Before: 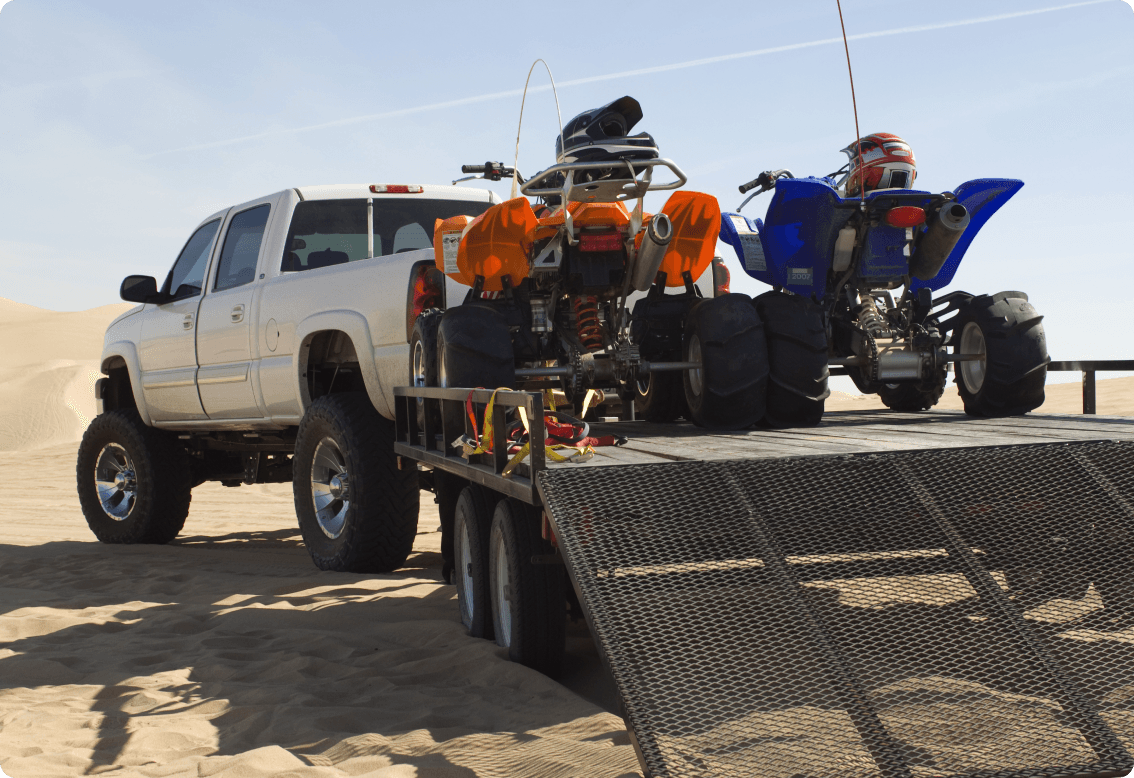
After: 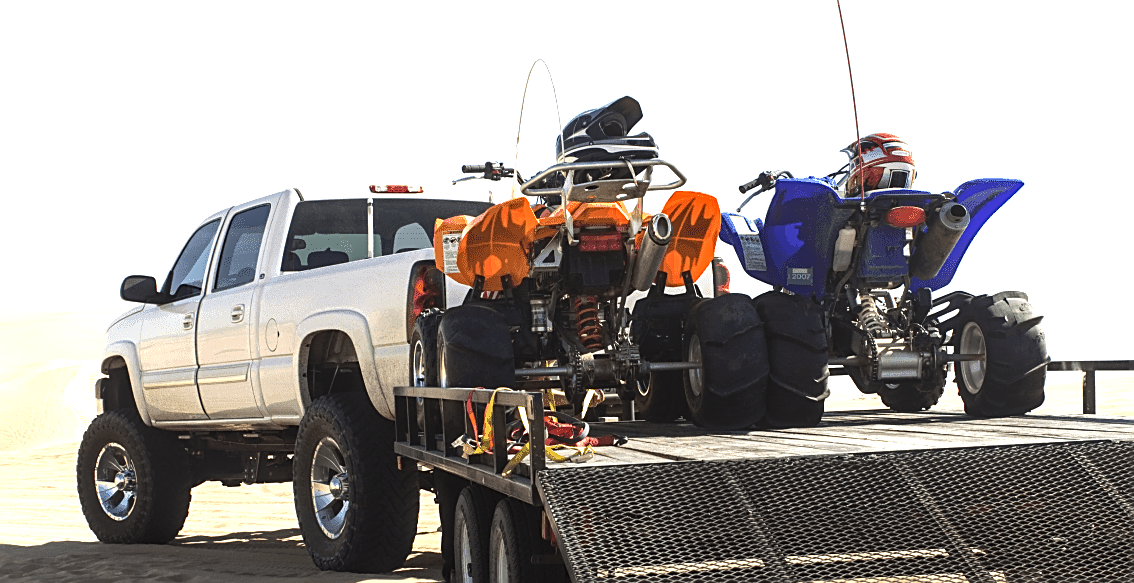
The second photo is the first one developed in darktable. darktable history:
exposure: exposure 0.401 EV, compensate highlight preservation false
sharpen: on, module defaults
local contrast: on, module defaults
tone equalizer: -8 EV -0.731 EV, -7 EV -0.694 EV, -6 EV -0.609 EV, -5 EV -0.41 EV, -3 EV 0.4 EV, -2 EV 0.6 EV, -1 EV 0.701 EV, +0 EV 0.745 EV, edges refinement/feathering 500, mask exposure compensation -1.57 EV, preserve details no
crop: bottom 24.966%
